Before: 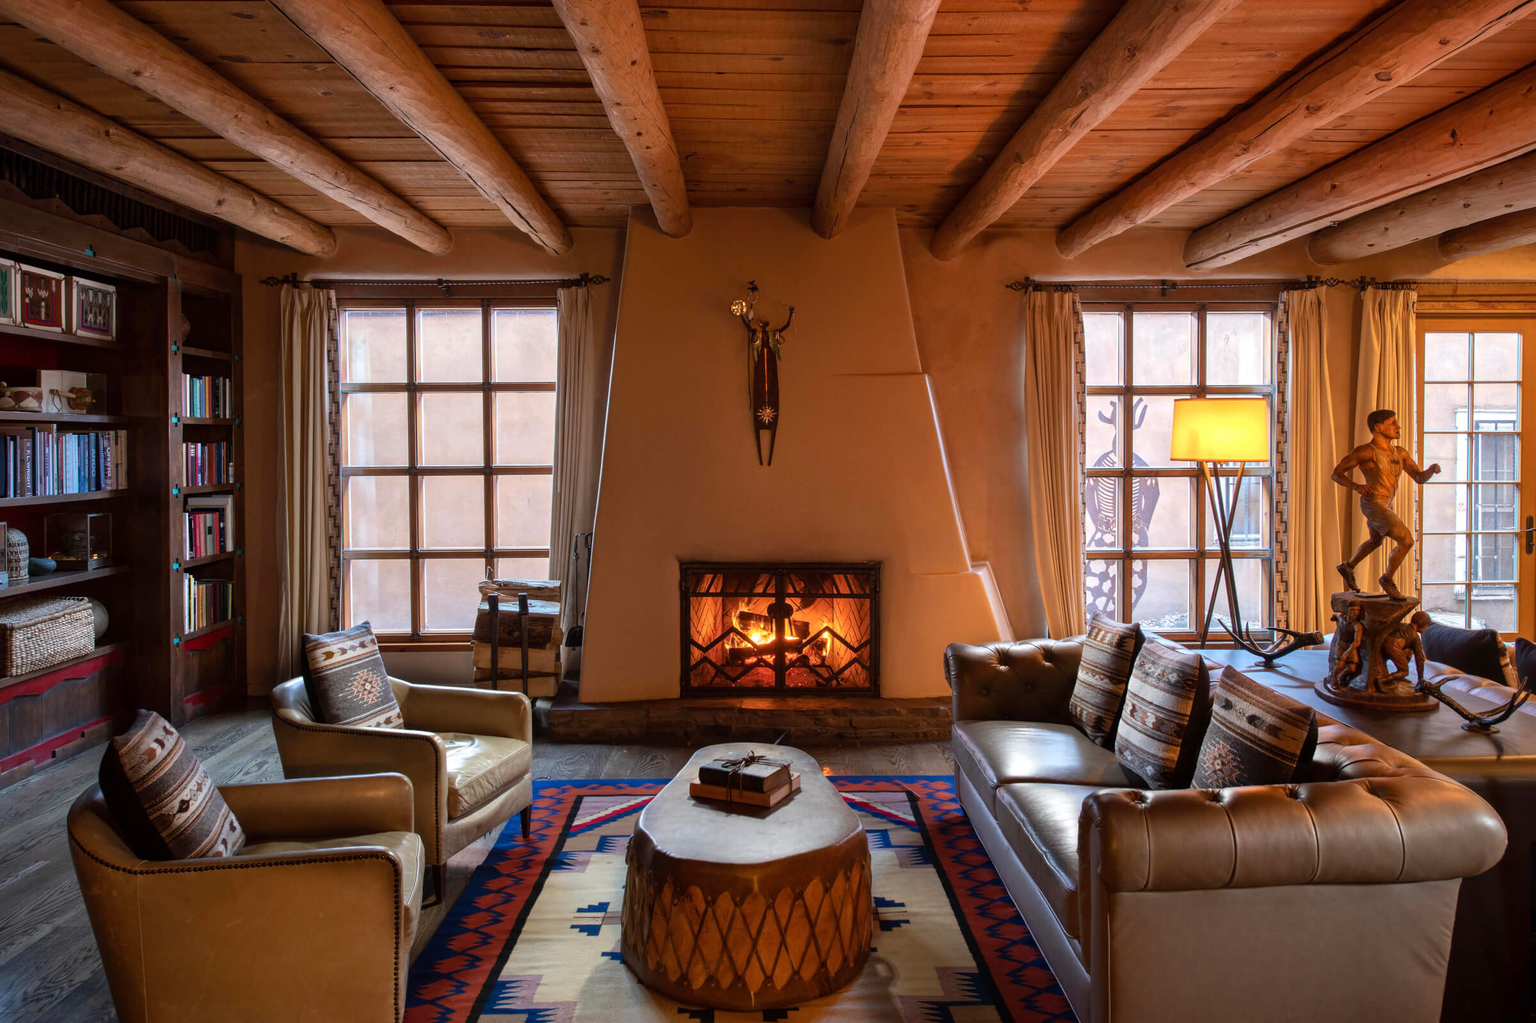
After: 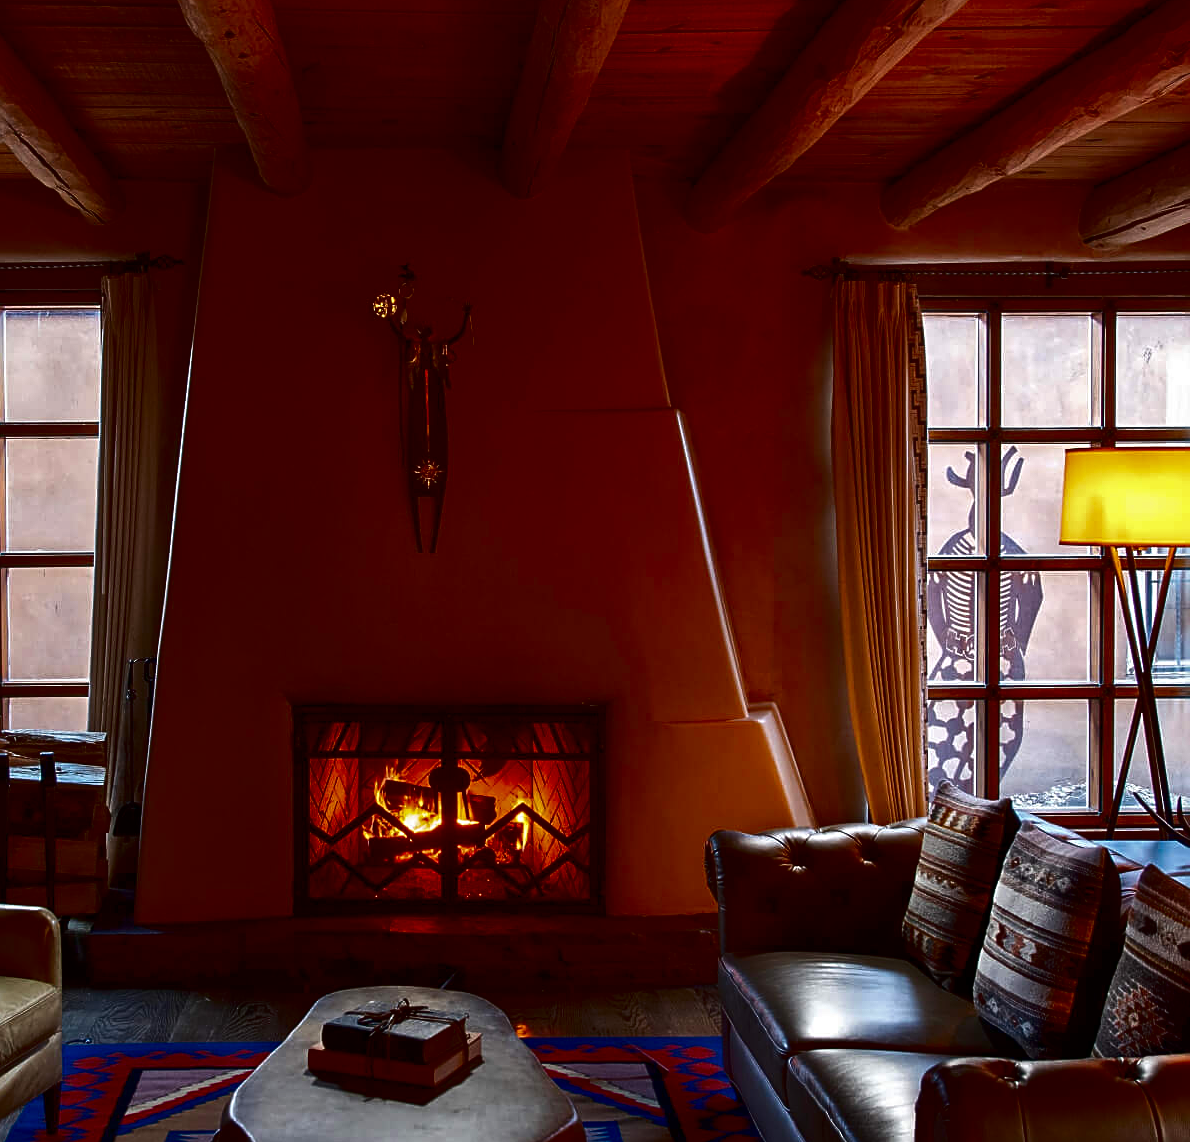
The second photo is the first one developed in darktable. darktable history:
contrast brightness saturation: contrast 0.09, brightness -0.59, saturation 0.17
crop: left 32.075%, top 10.976%, right 18.355%, bottom 17.596%
sharpen: on, module defaults
